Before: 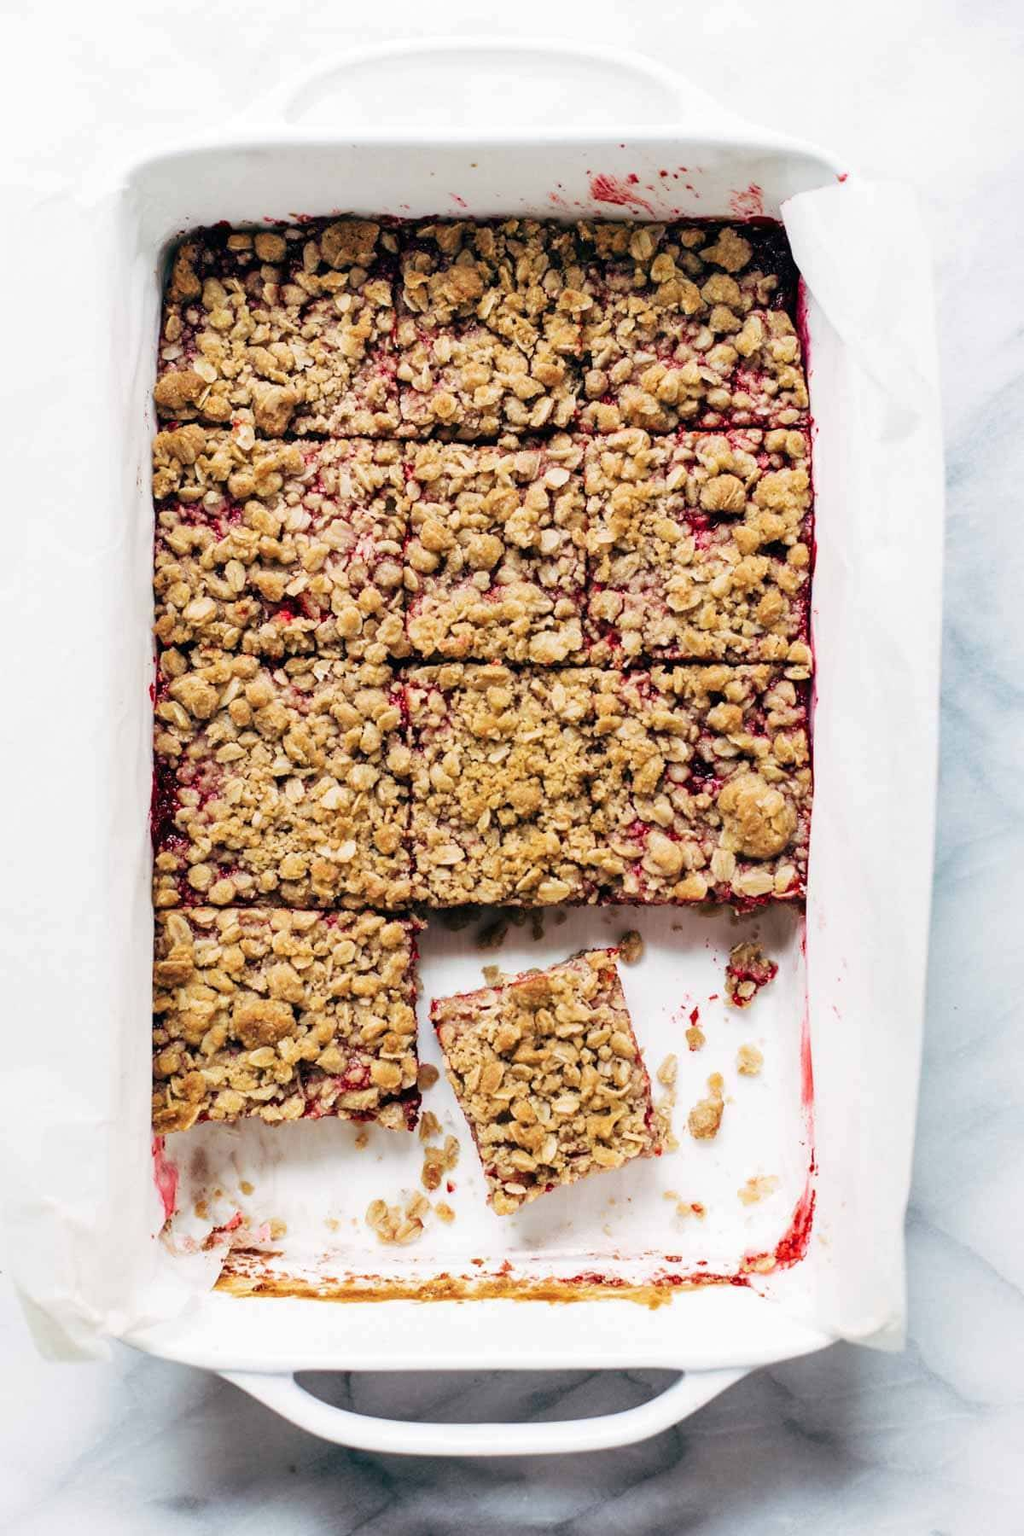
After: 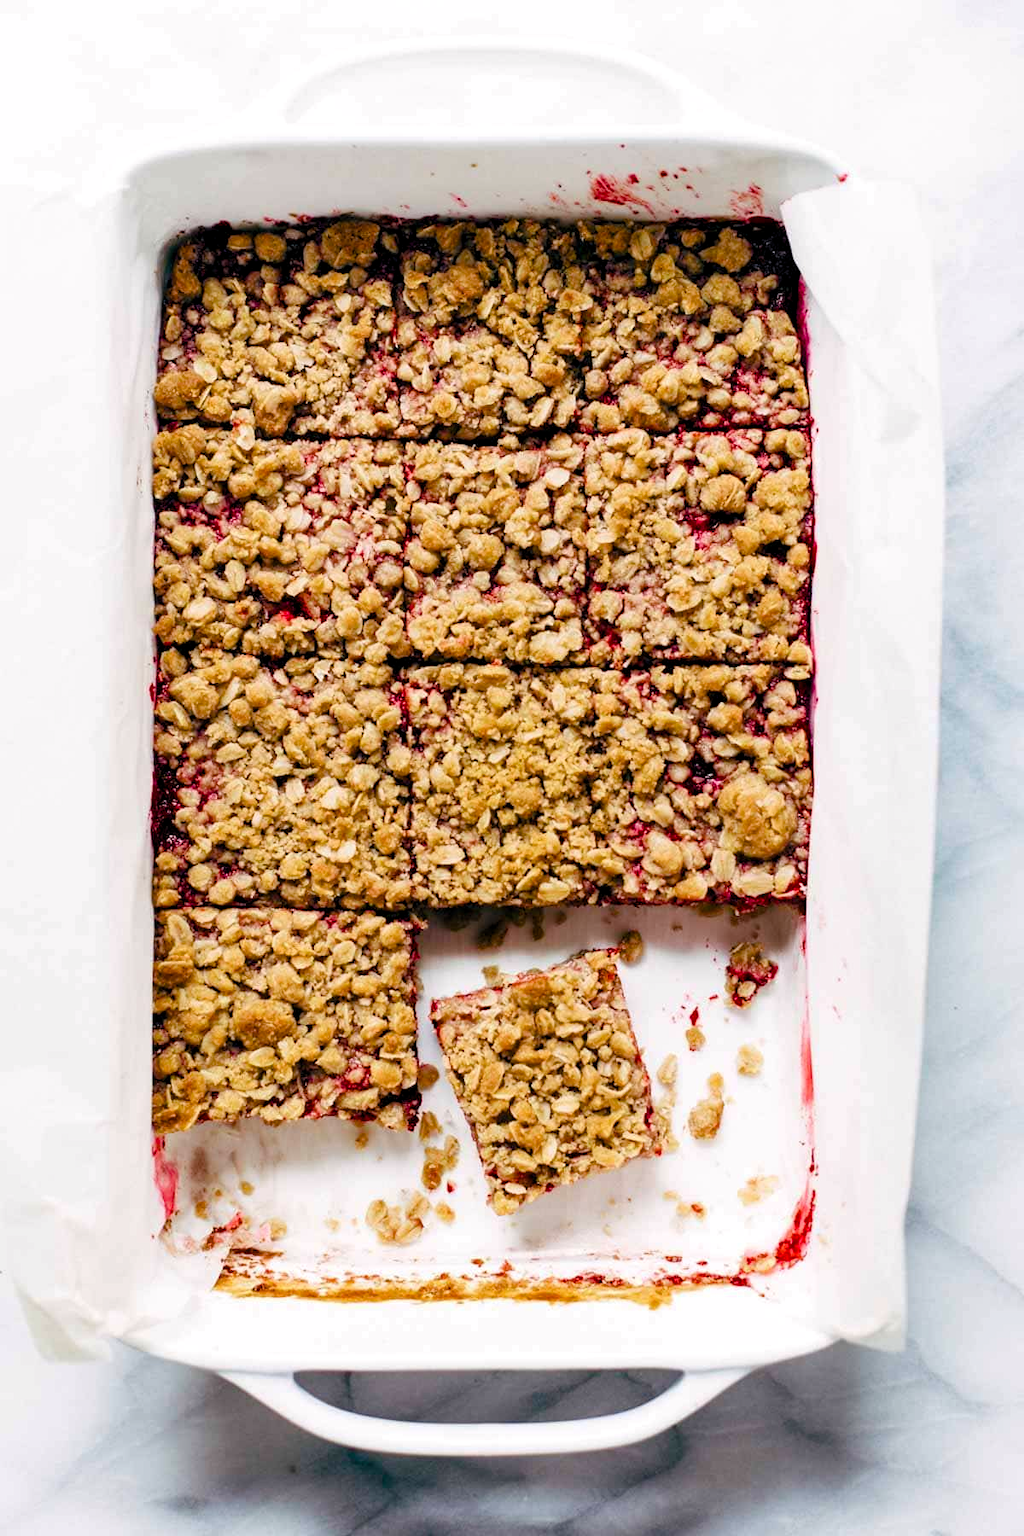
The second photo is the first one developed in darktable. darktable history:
color balance rgb: highlights gain › chroma 0.183%, highlights gain › hue 330.88°, perceptual saturation grading › global saturation 20%, perceptual saturation grading › highlights -25.035%, perceptual saturation grading › shadows 50.063%, global vibrance 20%
levels: white 99.9%, levels [0.026, 0.507, 0.987]
